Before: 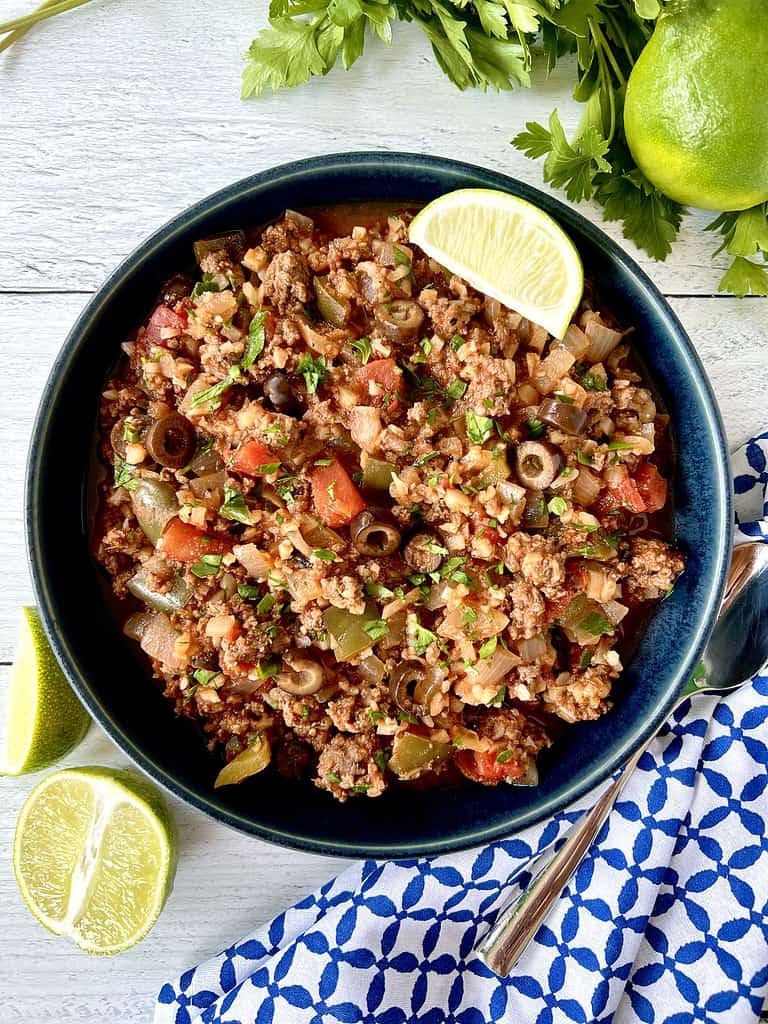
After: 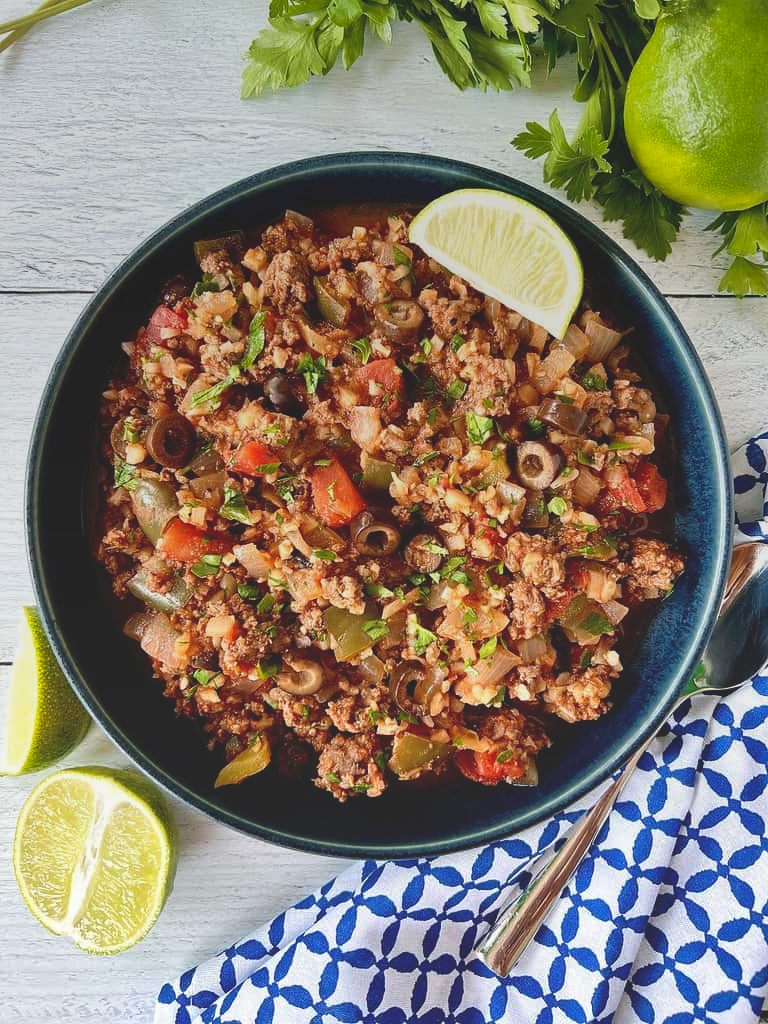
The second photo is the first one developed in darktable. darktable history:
graduated density: rotation -0.352°, offset 57.64
exposure: black level correction -0.023, exposure -0.039 EV, compensate highlight preservation false
